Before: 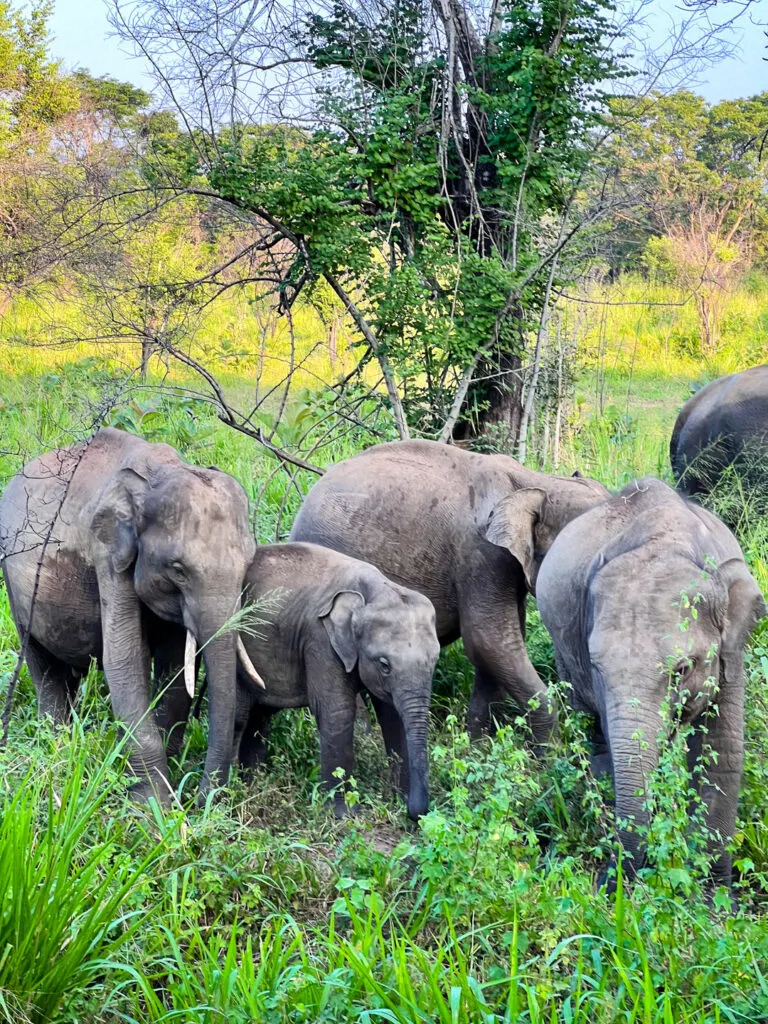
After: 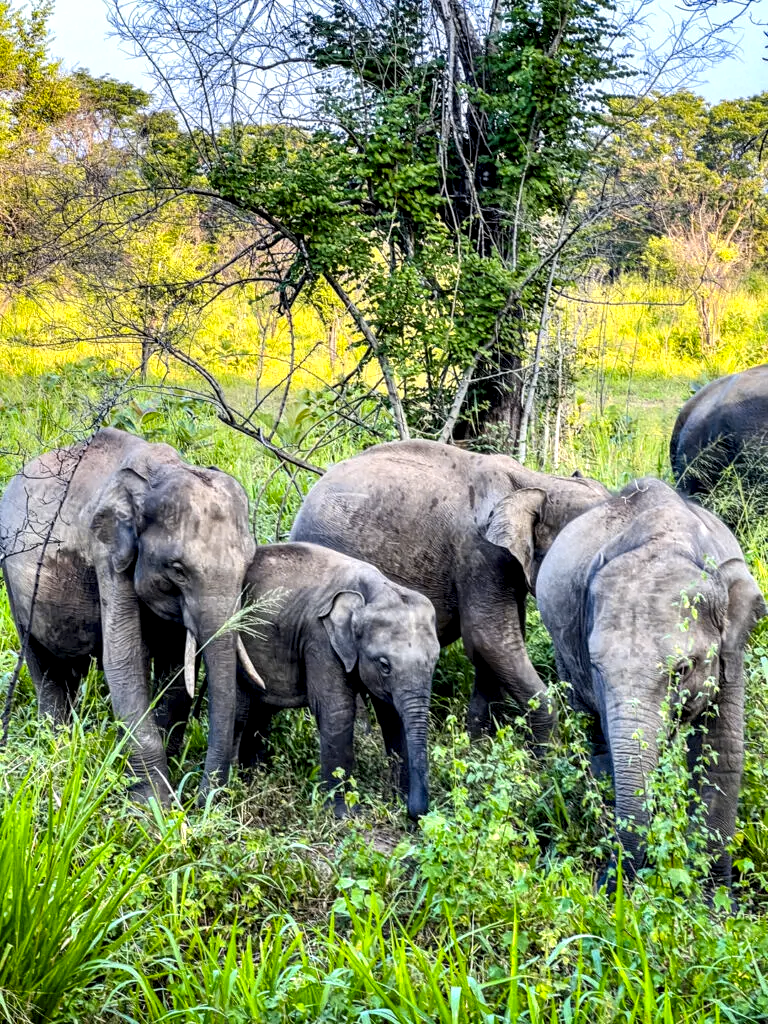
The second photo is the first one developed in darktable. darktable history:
local contrast: highlights 60%, shadows 60%, detail 160%
color contrast: green-magenta contrast 0.85, blue-yellow contrast 1.25, unbound 0
